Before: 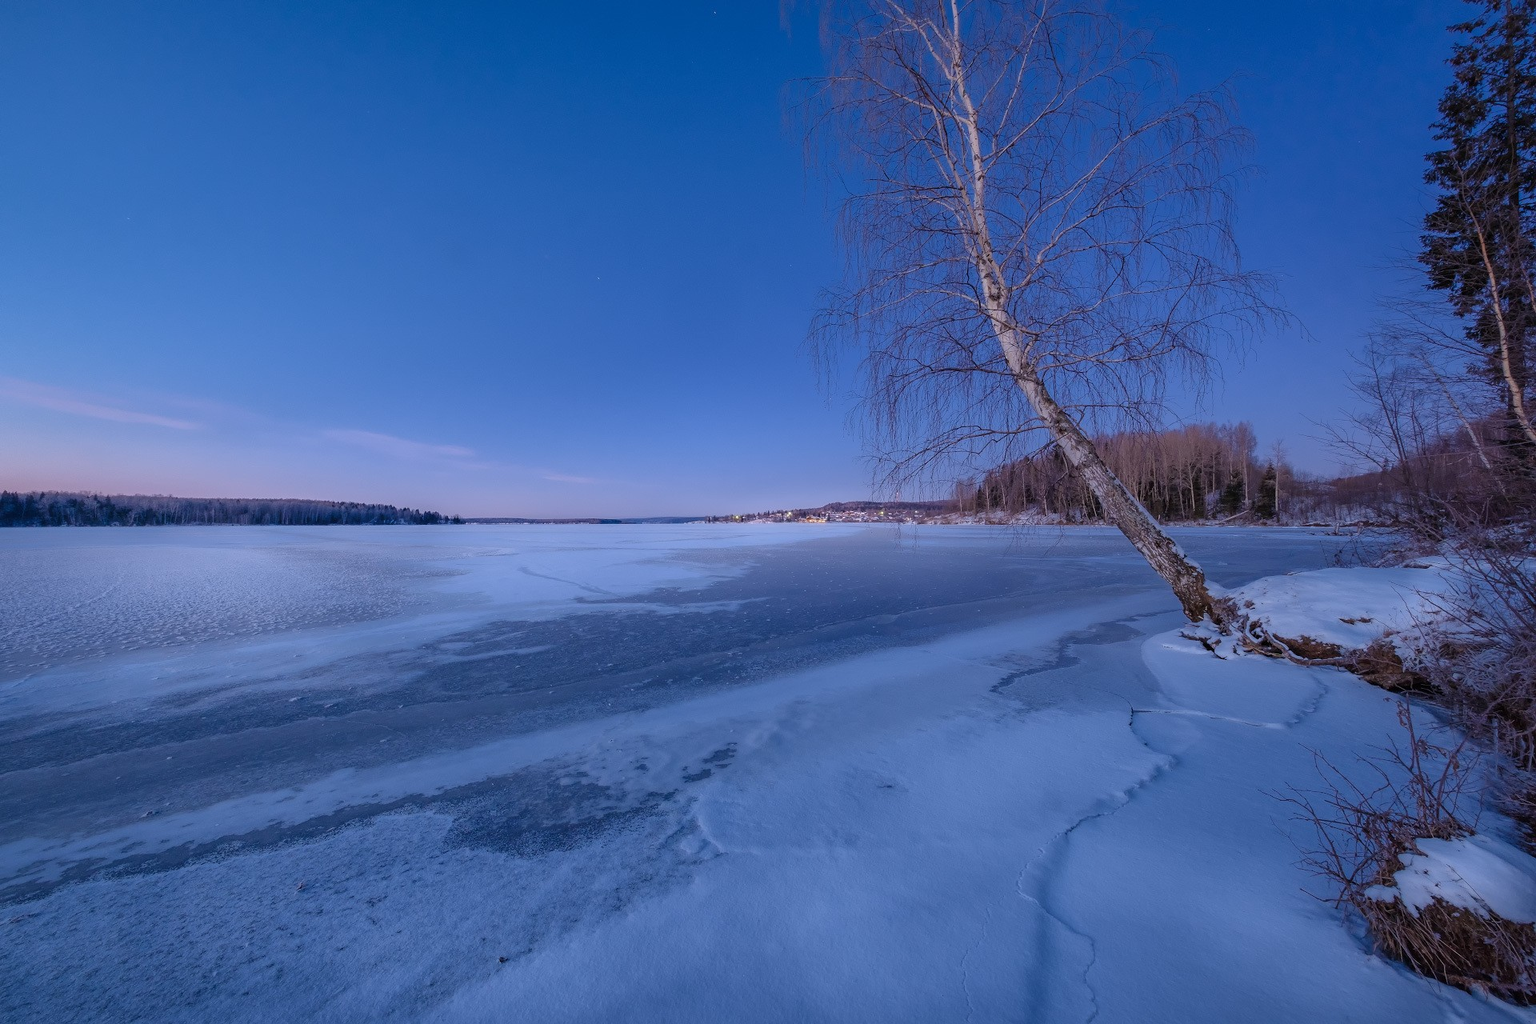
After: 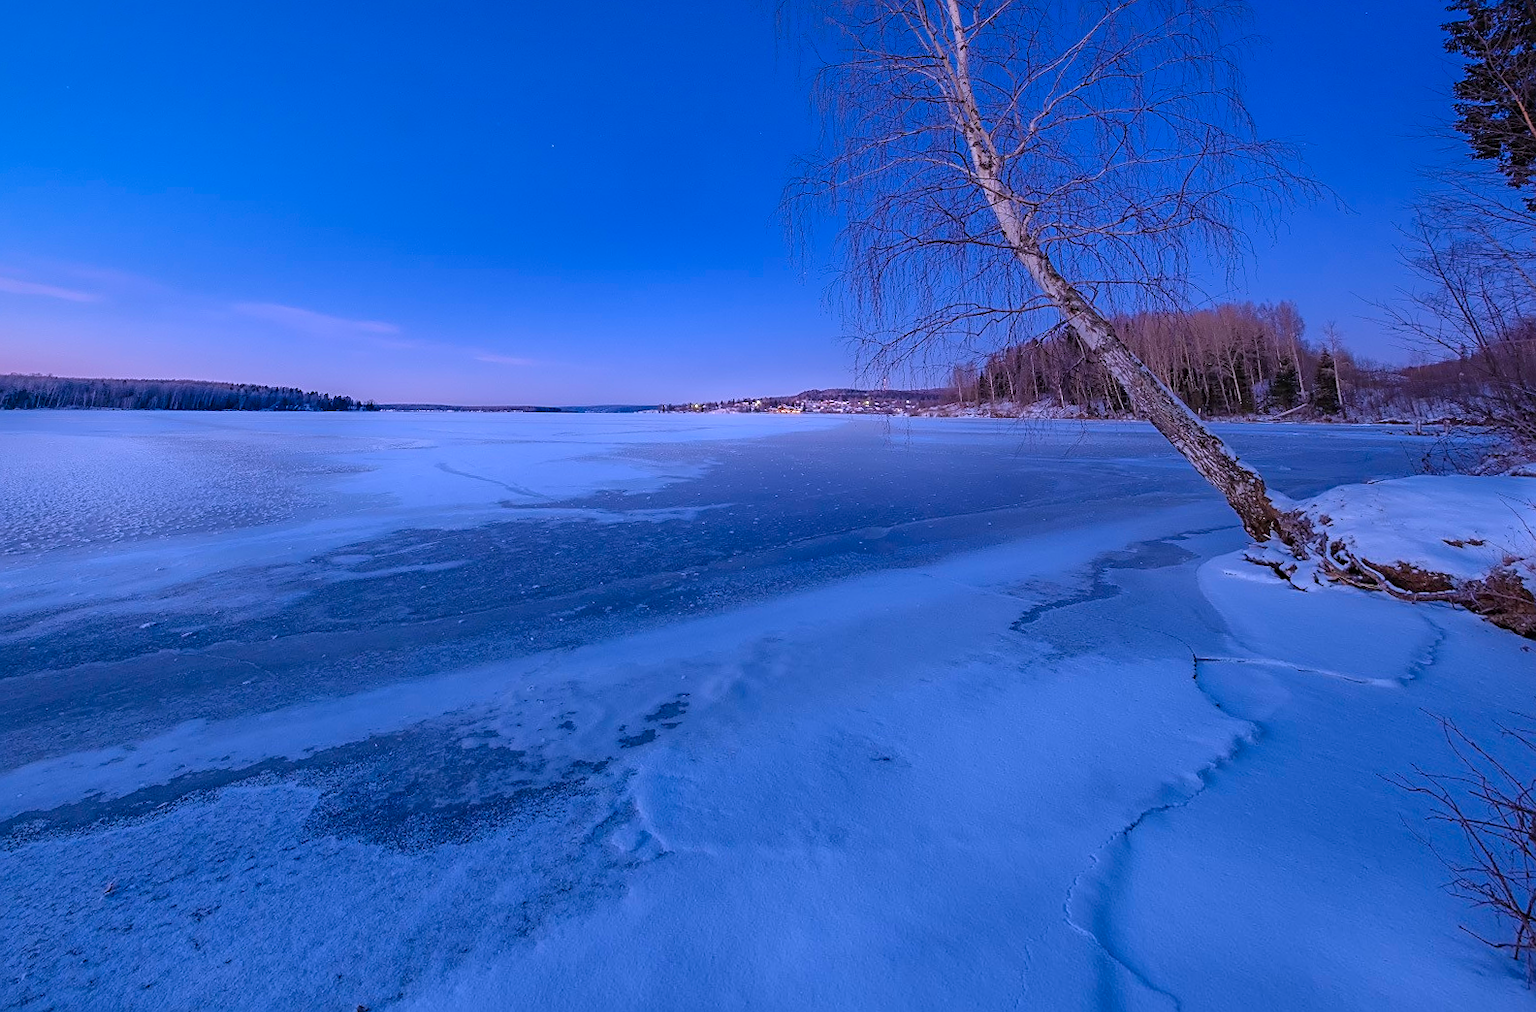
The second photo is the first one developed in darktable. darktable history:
sharpen: on, module defaults
rotate and perspective: rotation 0.72°, lens shift (vertical) -0.352, lens shift (horizontal) -0.051, crop left 0.152, crop right 0.859, crop top 0.019, crop bottom 0.964
crop: top 7.625%, bottom 8.027%
white balance: red 1.004, blue 1.096
color balance rgb: perceptual saturation grading › global saturation 30%, global vibrance 20%
